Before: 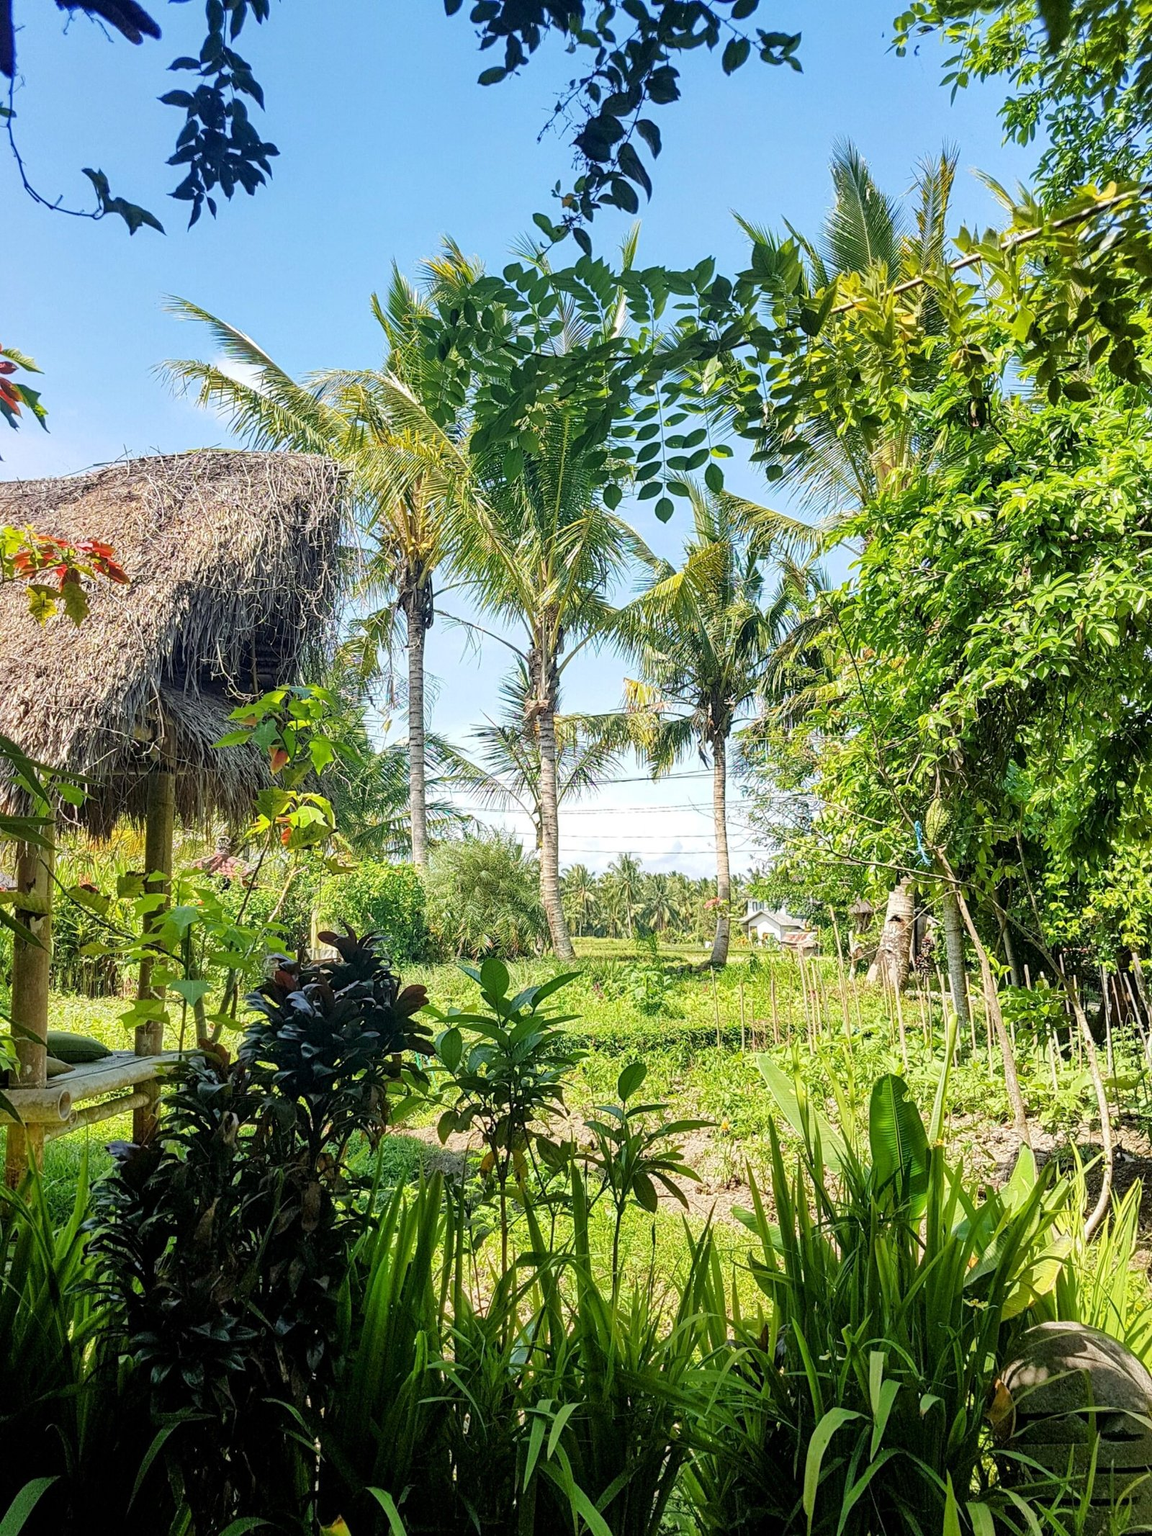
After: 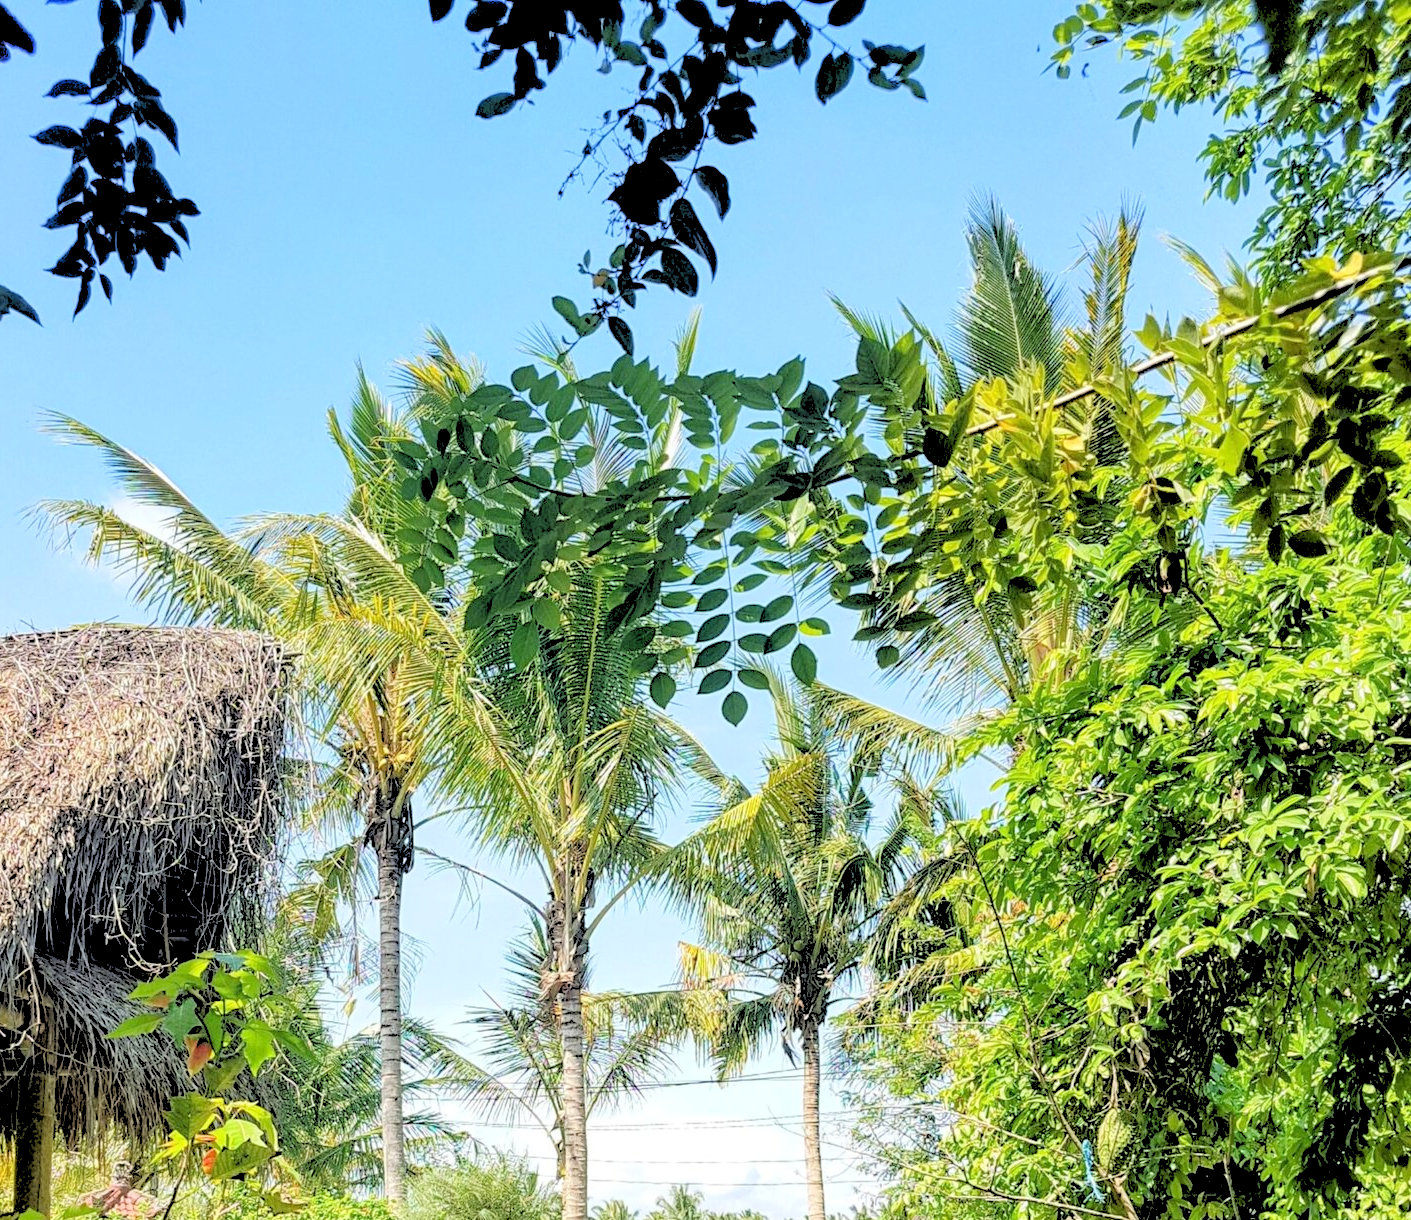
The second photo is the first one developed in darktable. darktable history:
crop and rotate: left 11.812%, bottom 42.776%
rgb levels: levels [[0.027, 0.429, 0.996], [0, 0.5, 1], [0, 0.5, 1]]
